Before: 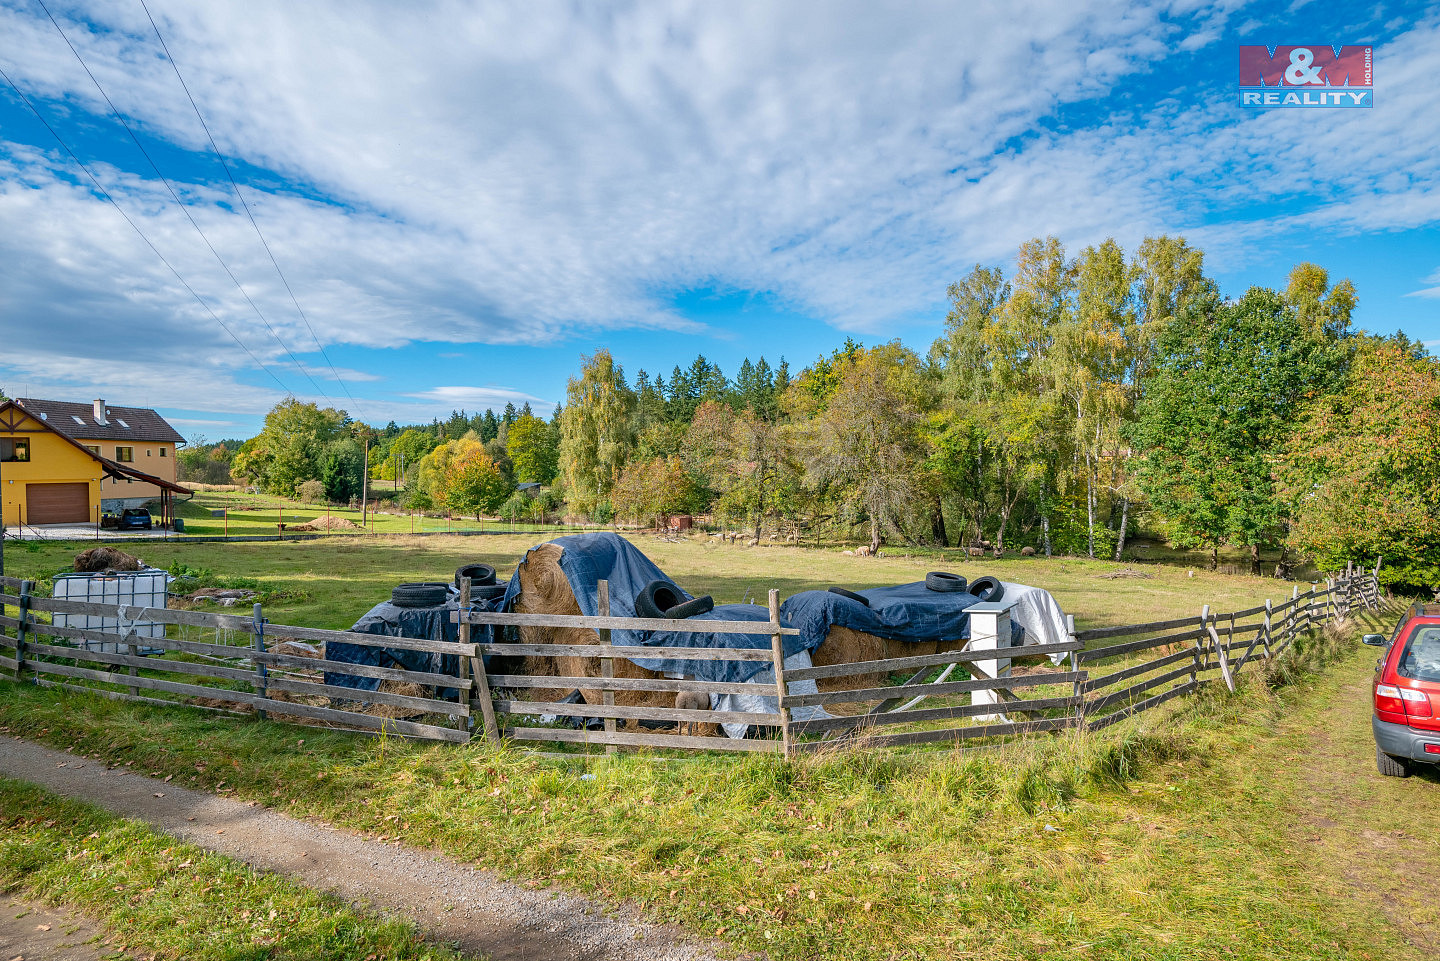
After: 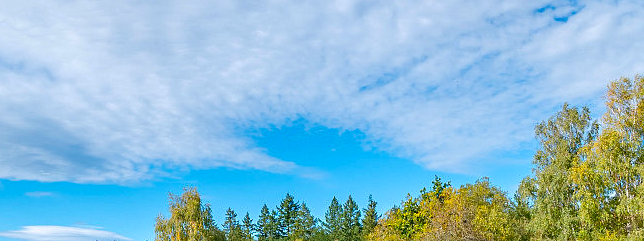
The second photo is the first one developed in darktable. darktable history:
color balance rgb: linear chroma grading › global chroma 3.45%, perceptual saturation grading › global saturation 11.24%, perceptual brilliance grading › global brilliance 3.04%, global vibrance 2.8%
sharpen: amount 0.2
crop: left 28.64%, top 16.832%, right 26.637%, bottom 58.055%
